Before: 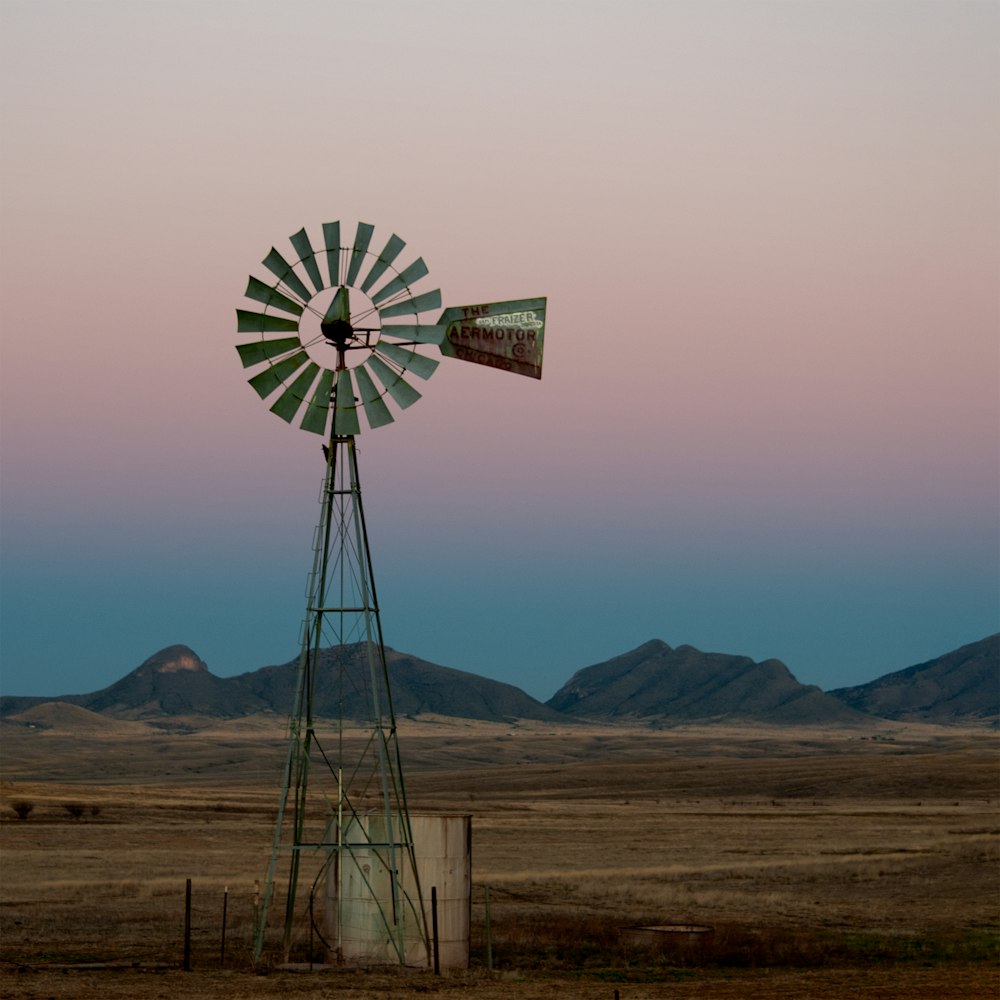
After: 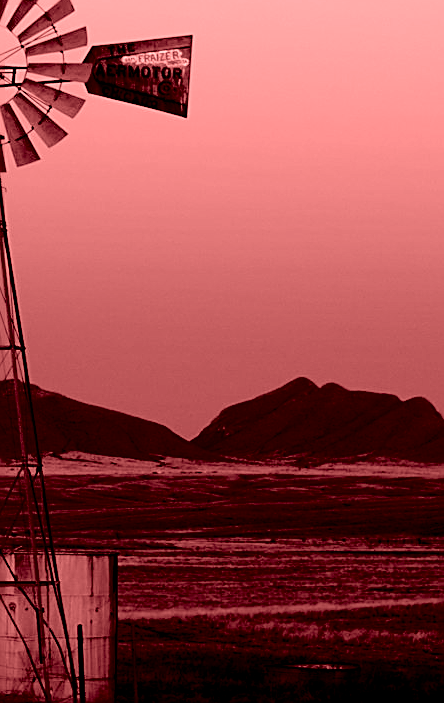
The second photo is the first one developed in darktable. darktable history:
colorize: saturation 60%, source mix 100%
exposure: black level correction 0.056, exposure -0.039 EV, compensate highlight preservation false
crop: left 35.432%, top 26.233%, right 20.145%, bottom 3.432%
sharpen: on, module defaults
